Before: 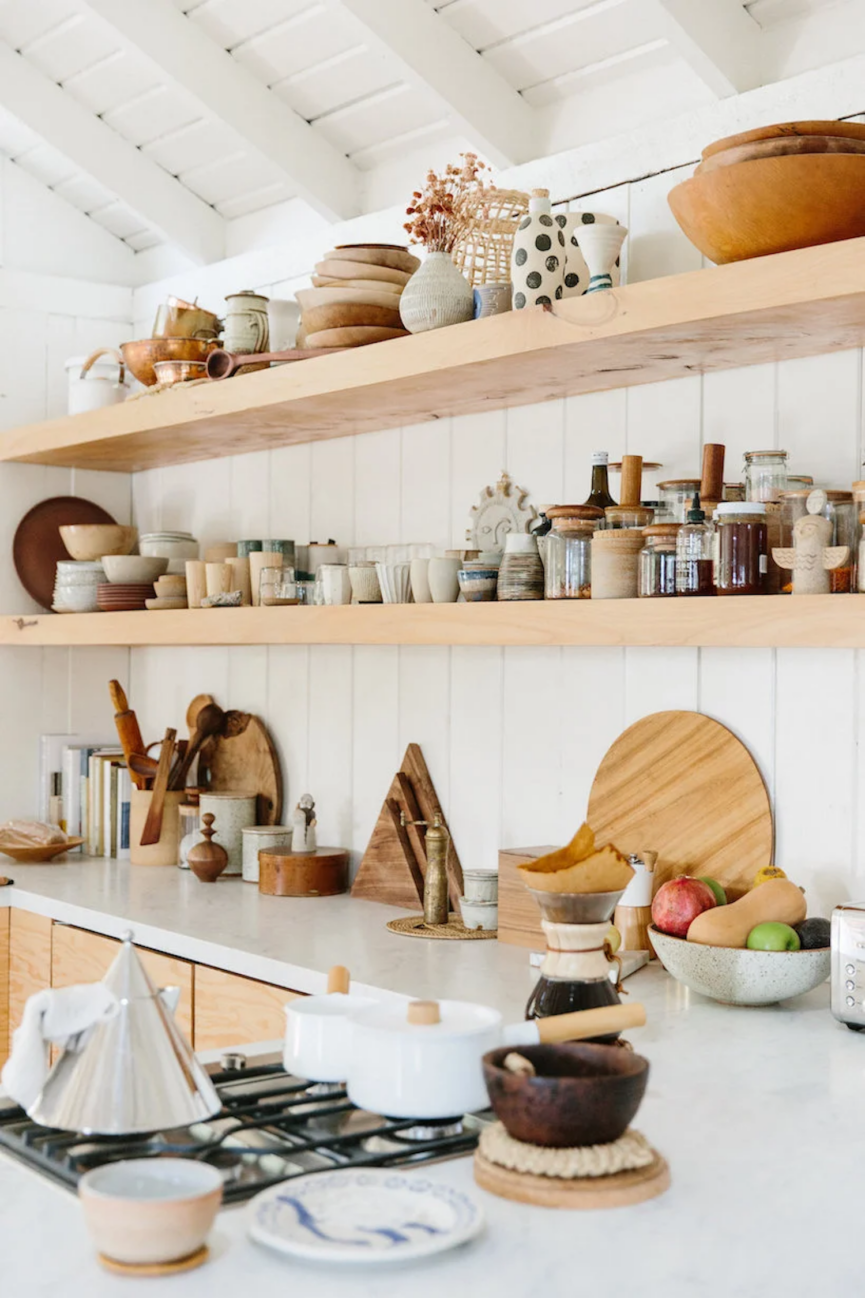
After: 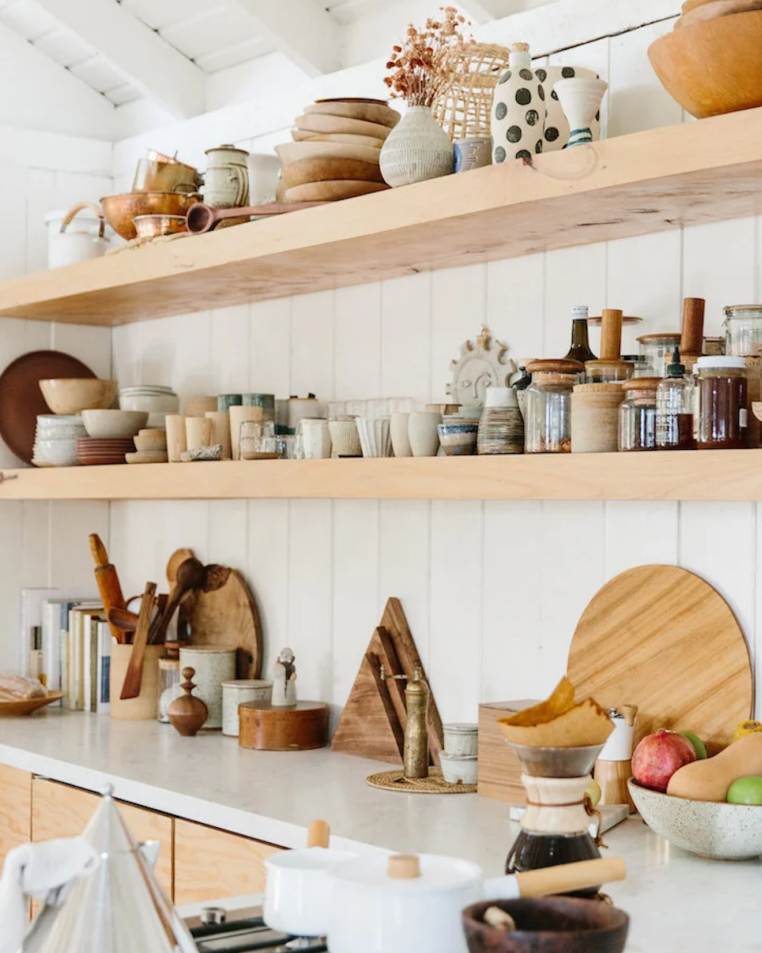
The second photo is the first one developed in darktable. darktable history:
crop and rotate: left 2.412%, top 11.28%, right 9.495%, bottom 15.285%
